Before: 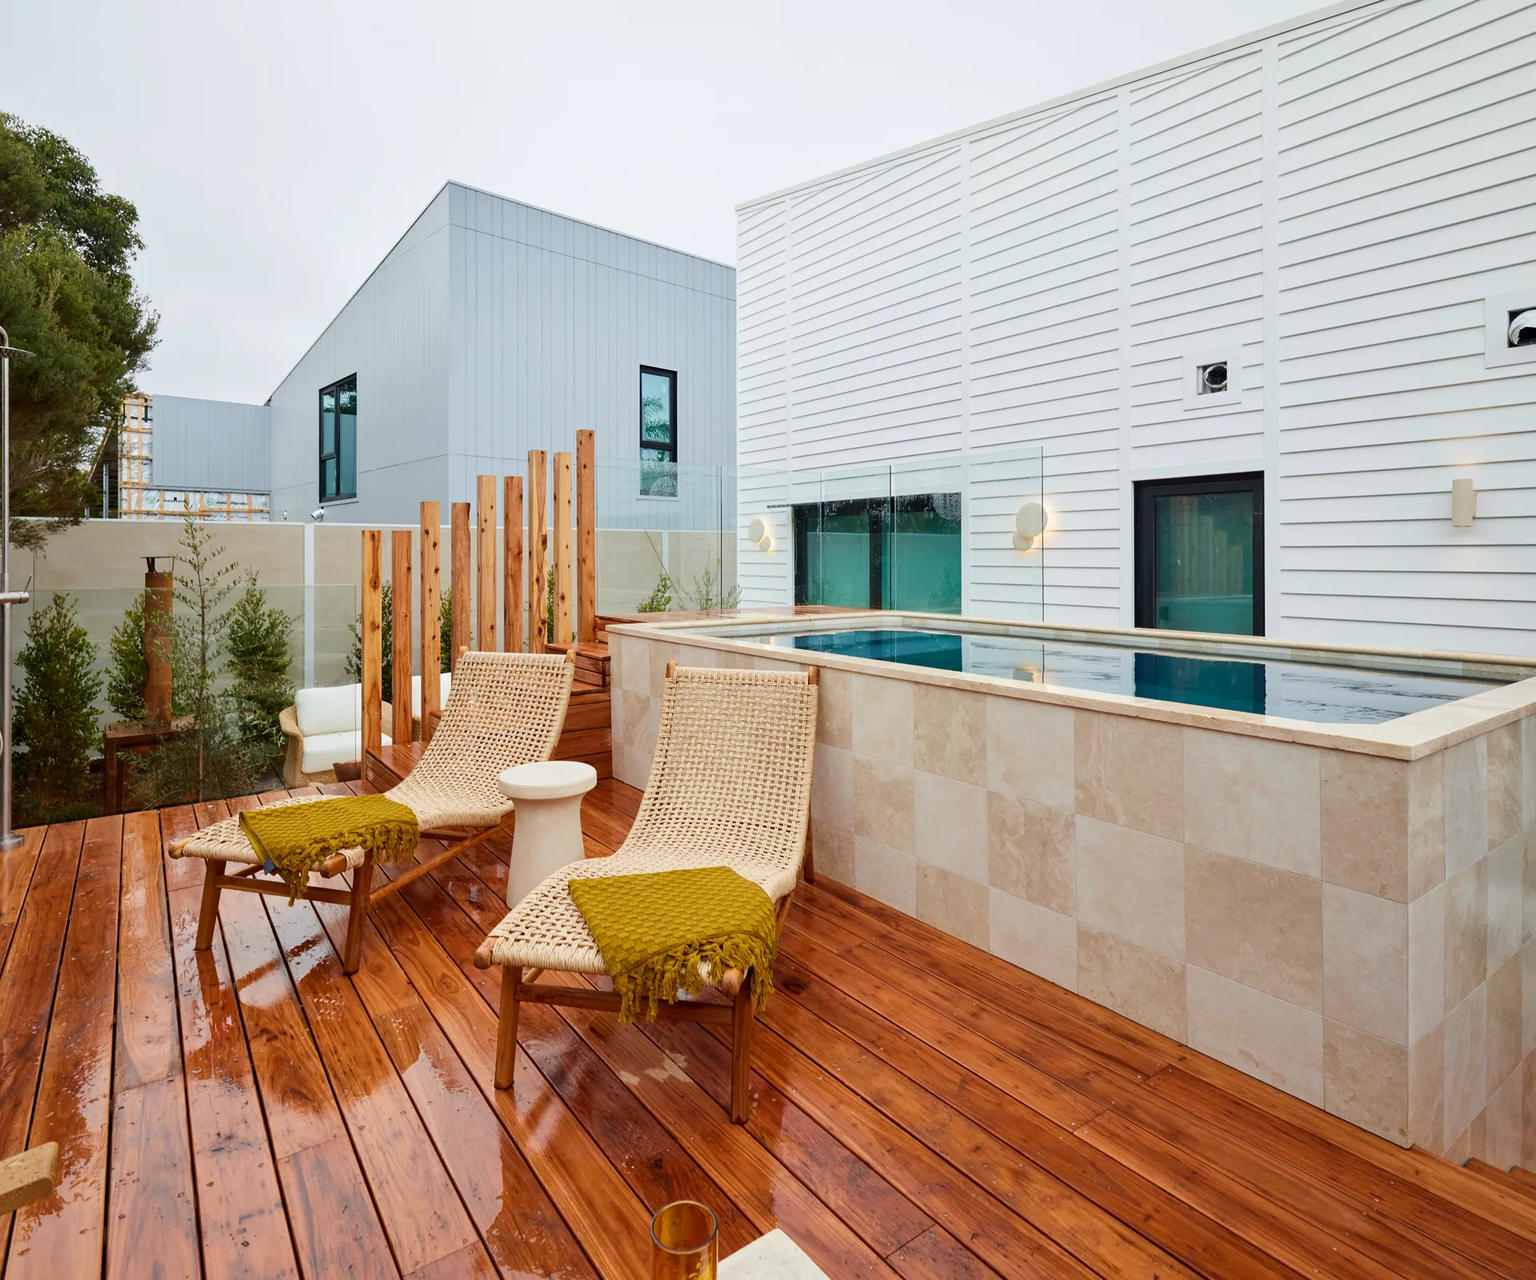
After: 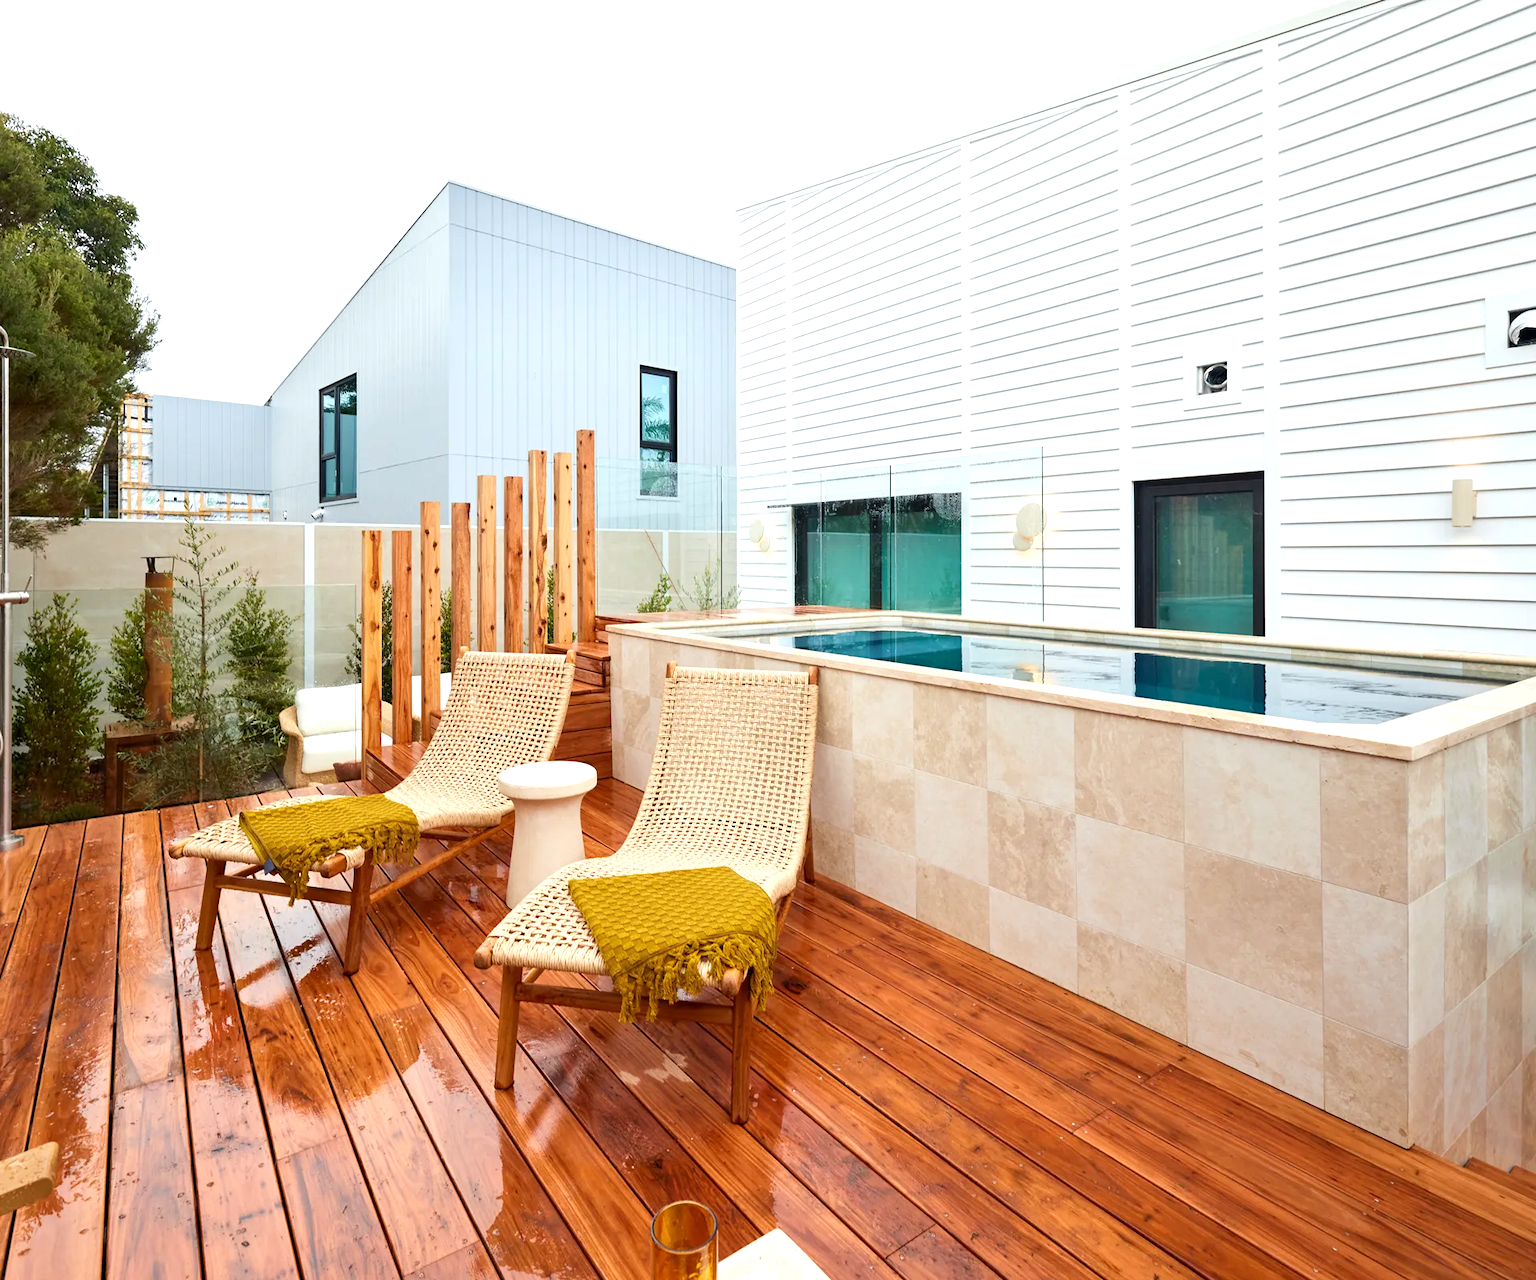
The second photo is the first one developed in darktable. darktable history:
exposure: exposure 0.634 EV, compensate highlight preservation false
